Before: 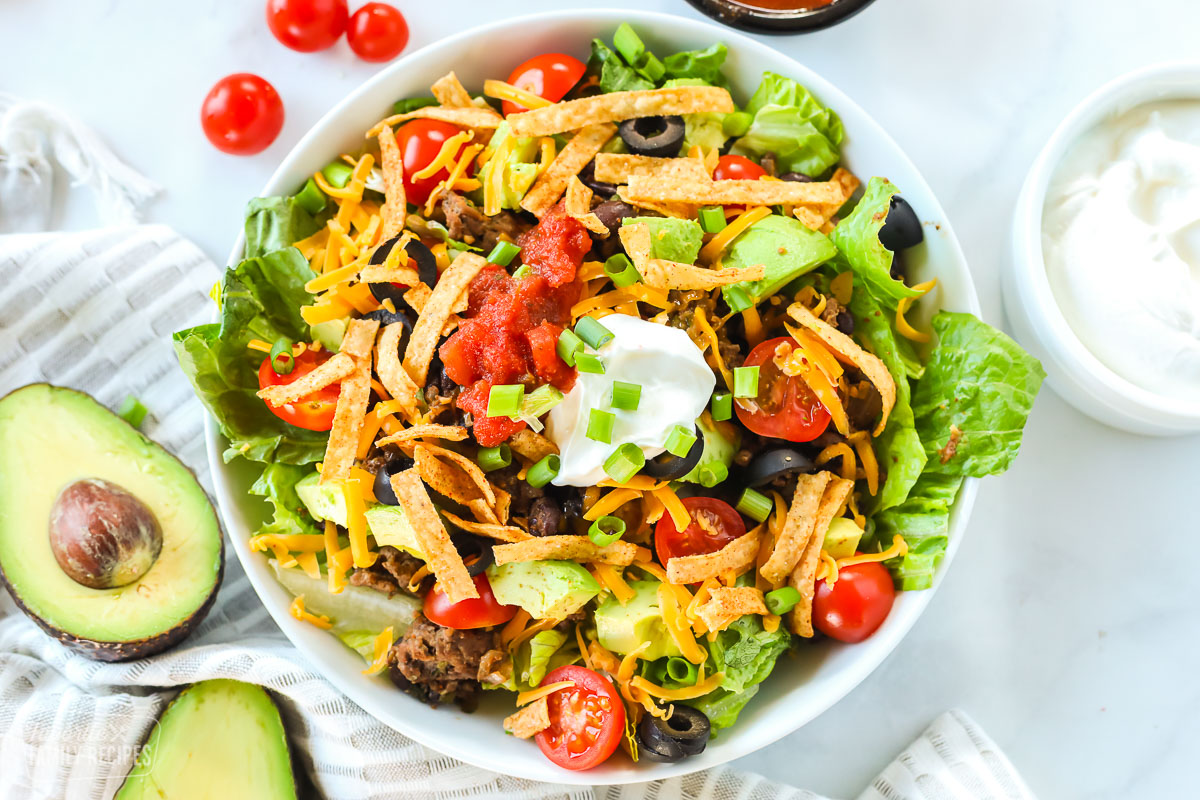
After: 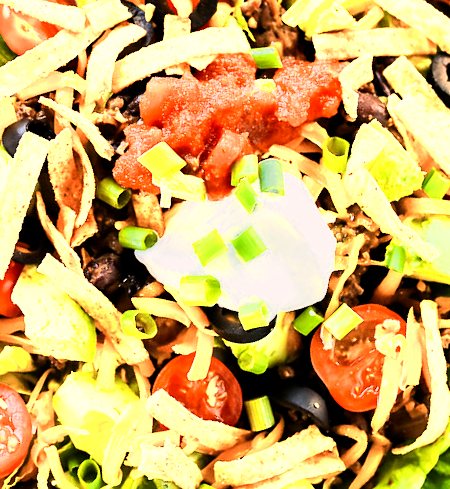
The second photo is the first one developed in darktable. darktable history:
tone equalizer: -8 EV -0.412 EV, -7 EV -0.367 EV, -6 EV -0.317 EV, -5 EV -0.243 EV, -3 EV 0.197 EV, -2 EV 0.328 EV, -1 EV 0.405 EV, +0 EV 0.402 EV
color correction: highlights a* 3.27, highlights b* 1.91, saturation 1.23
exposure: compensate highlight preservation false
filmic rgb: black relative exposure -5.07 EV, white relative exposure 4 EV, hardness 2.9, contrast 1.192, highlights saturation mix -29.44%, contrast in shadows safe
velvia: on, module defaults
color zones: curves: ch0 [(0.018, 0.548) (0.224, 0.64) (0.425, 0.447) (0.675, 0.575) (0.732, 0.579)]; ch1 [(0.066, 0.487) (0.25, 0.5) (0.404, 0.43) (0.75, 0.421) (0.956, 0.421)]; ch2 [(0.044, 0.561) (0.215, 0.465) (0.399, 0.544) (0.465, 0.548) (0.614, 0.447) (0.724, 0.43) (0.882, 0.623) (0.956, 0.632)]
contrast brightness saturation: contrast 0.14
crop and rotate: angle -46.01°, top 16.502%, right 0.817%, bottom 11.719%
